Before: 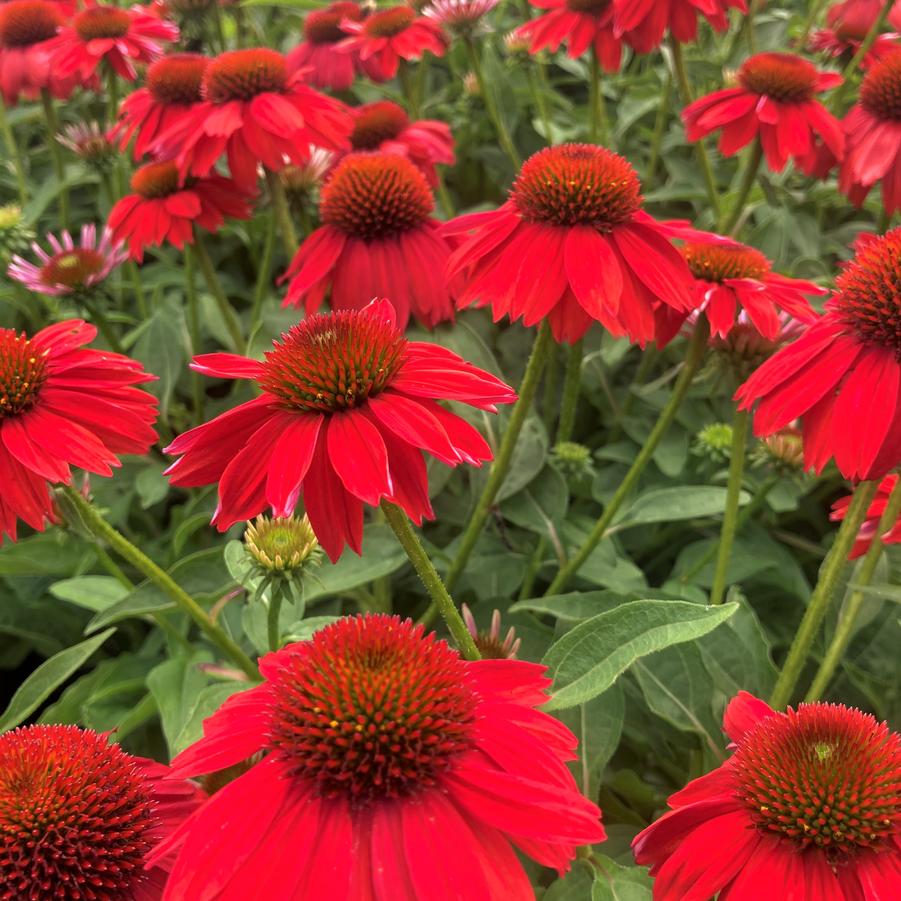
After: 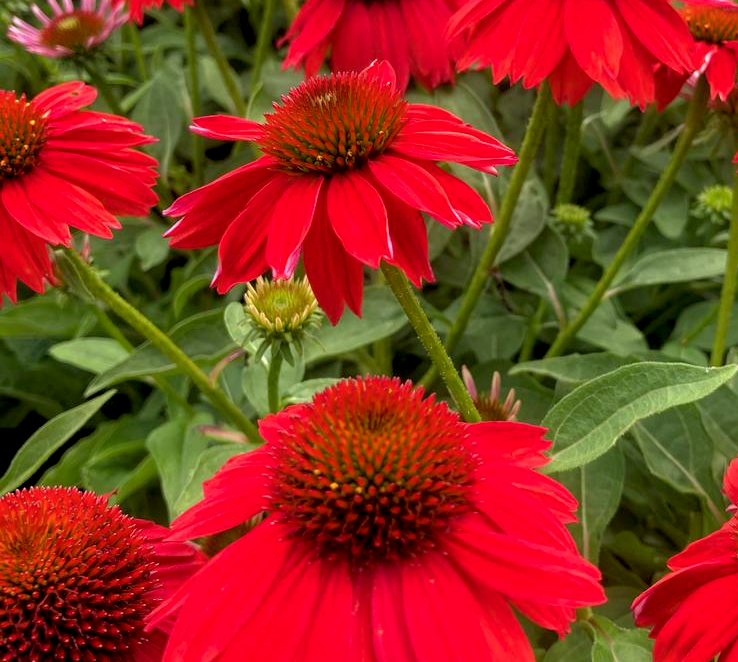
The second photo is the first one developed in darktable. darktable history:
color balance rgb: highlights gain › chroma 0.133%, highlights gain › hue 330.75°, perceptual saturation grading › global saturation -1.524%, perceptual saturation grading › highlights -6.91%, perceptual saturation grading › mid-tones 8.654%, perceptual saturation grading › shadows 3.795%, global vibrance 20%
crop: top 26.482%, right 17.996%
exposure: black level correction 0.01, exposure 0.007 EV, compensate exposure bias true, compensate highlight preservation false
